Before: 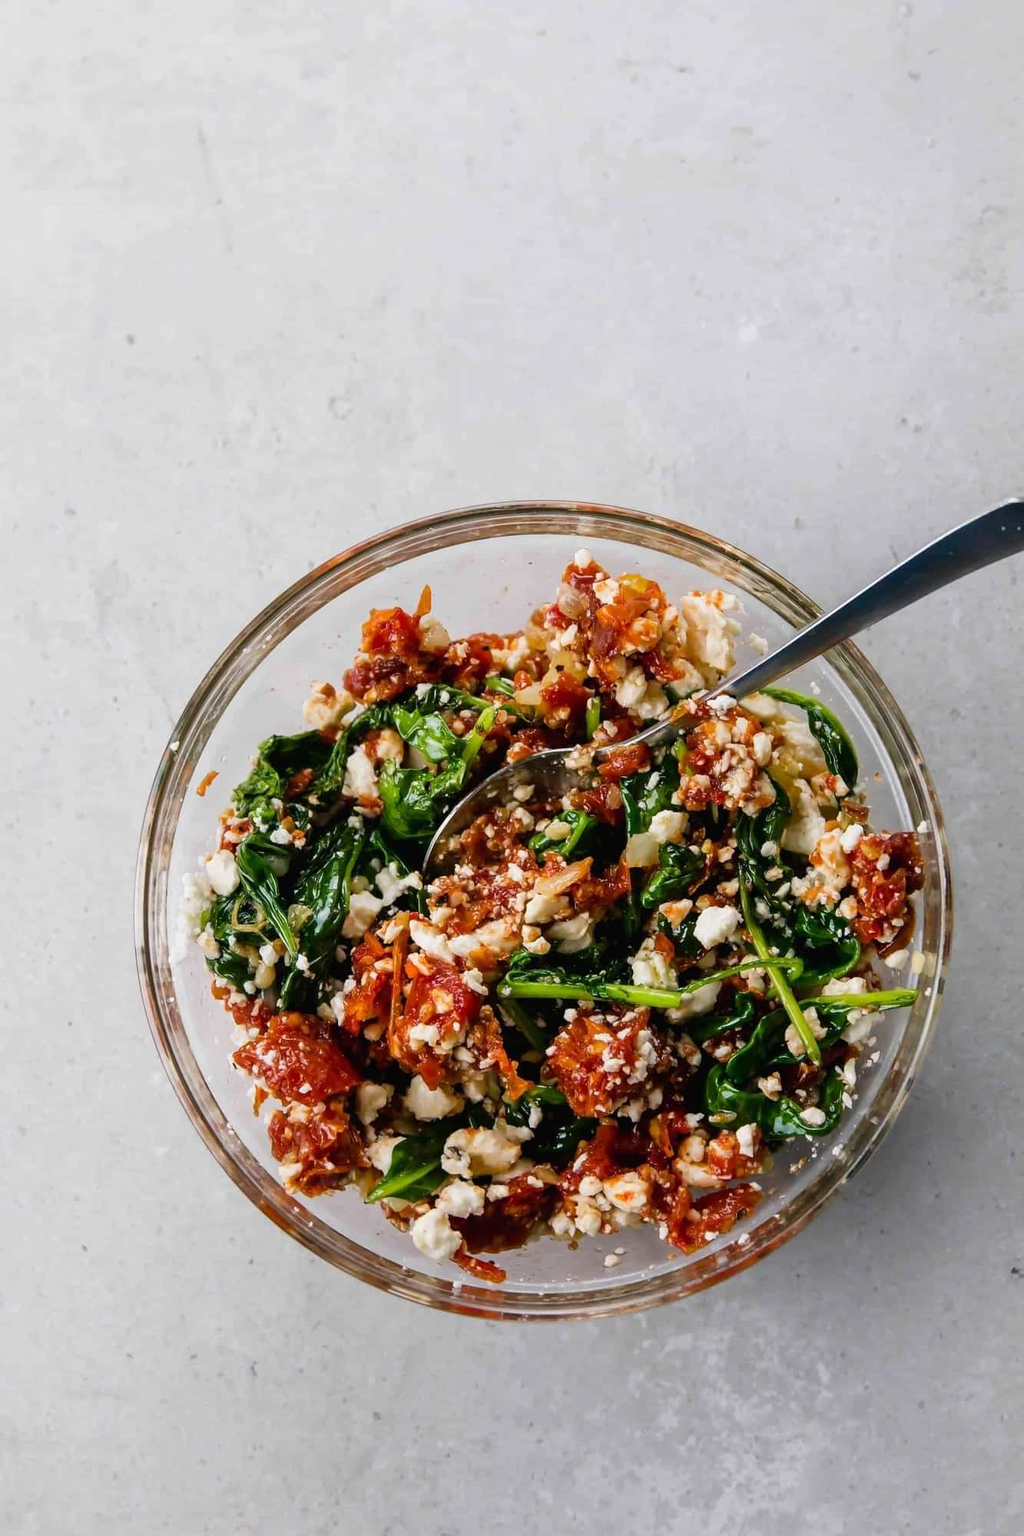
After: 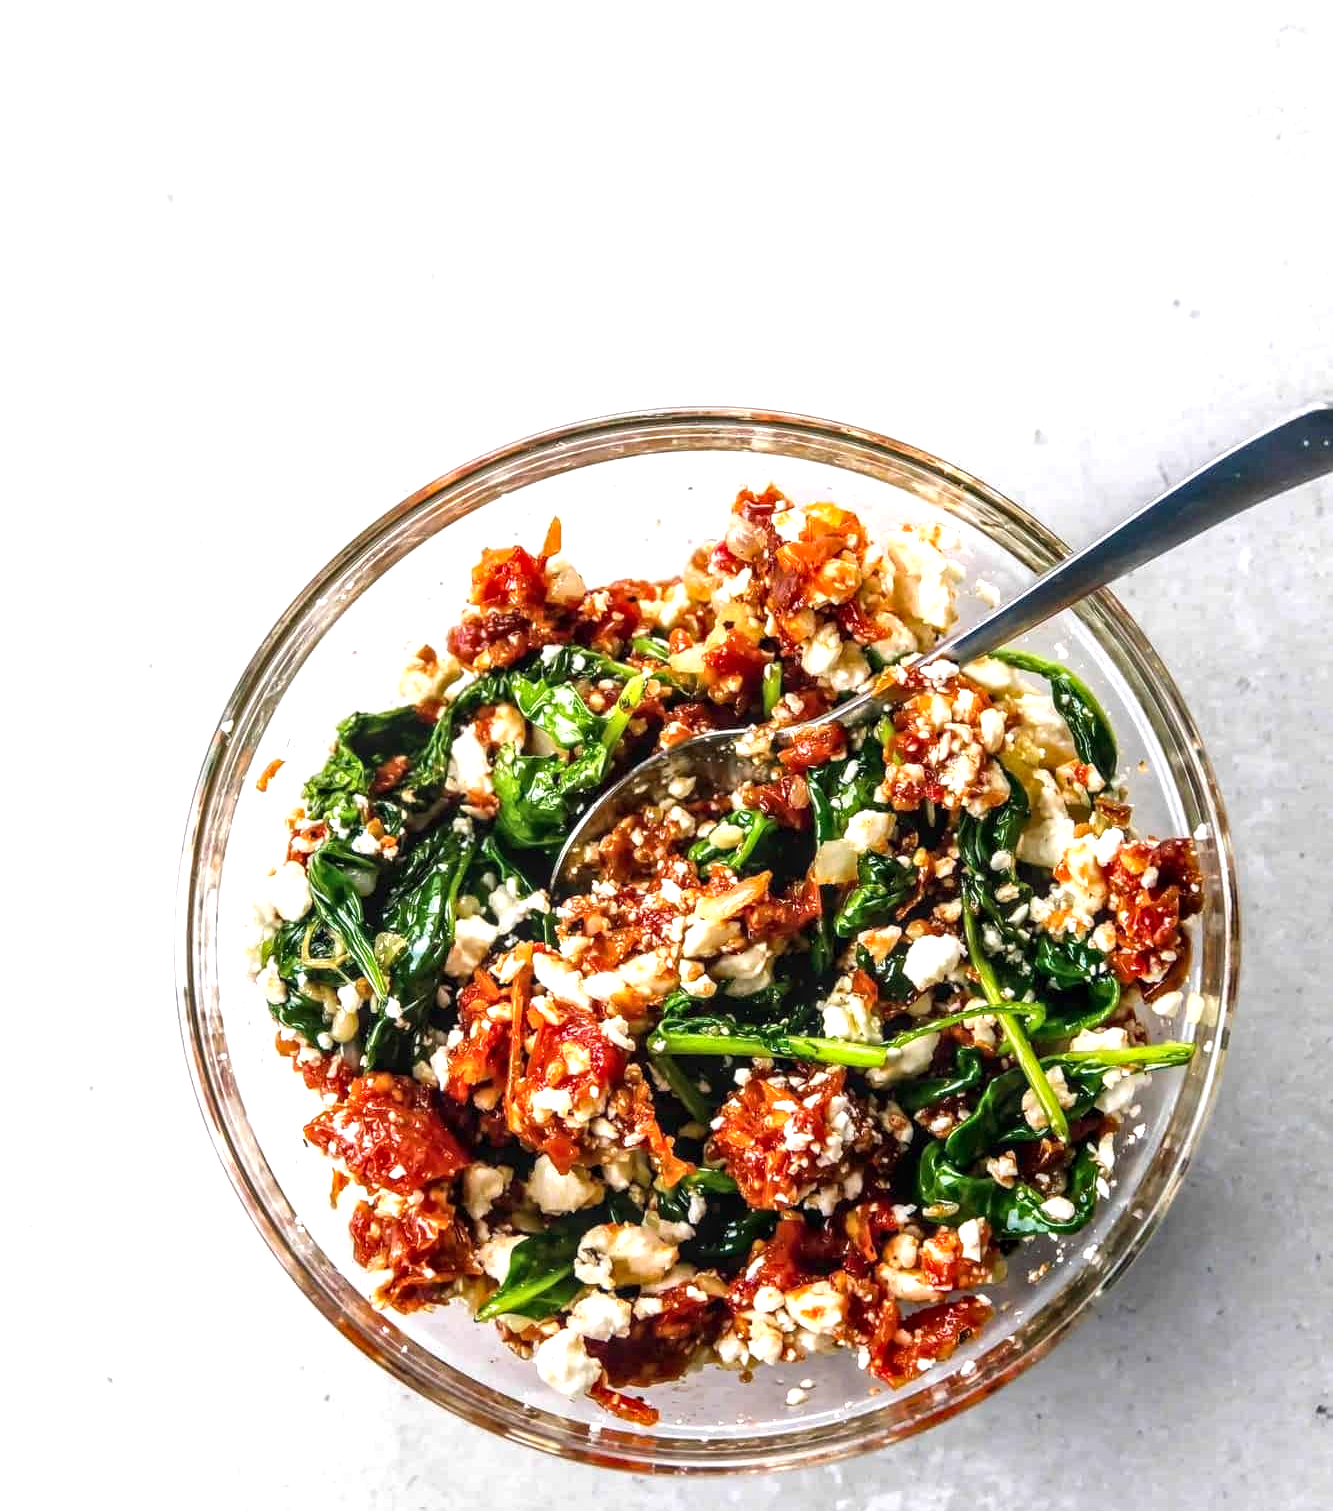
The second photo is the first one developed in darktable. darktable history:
crop and rotate: top 12.288%, bottom 12.16%
exposure: exposure 0.999 EV, compensate highlight preservation false
local contrast: highlights 33%, detail 135%
